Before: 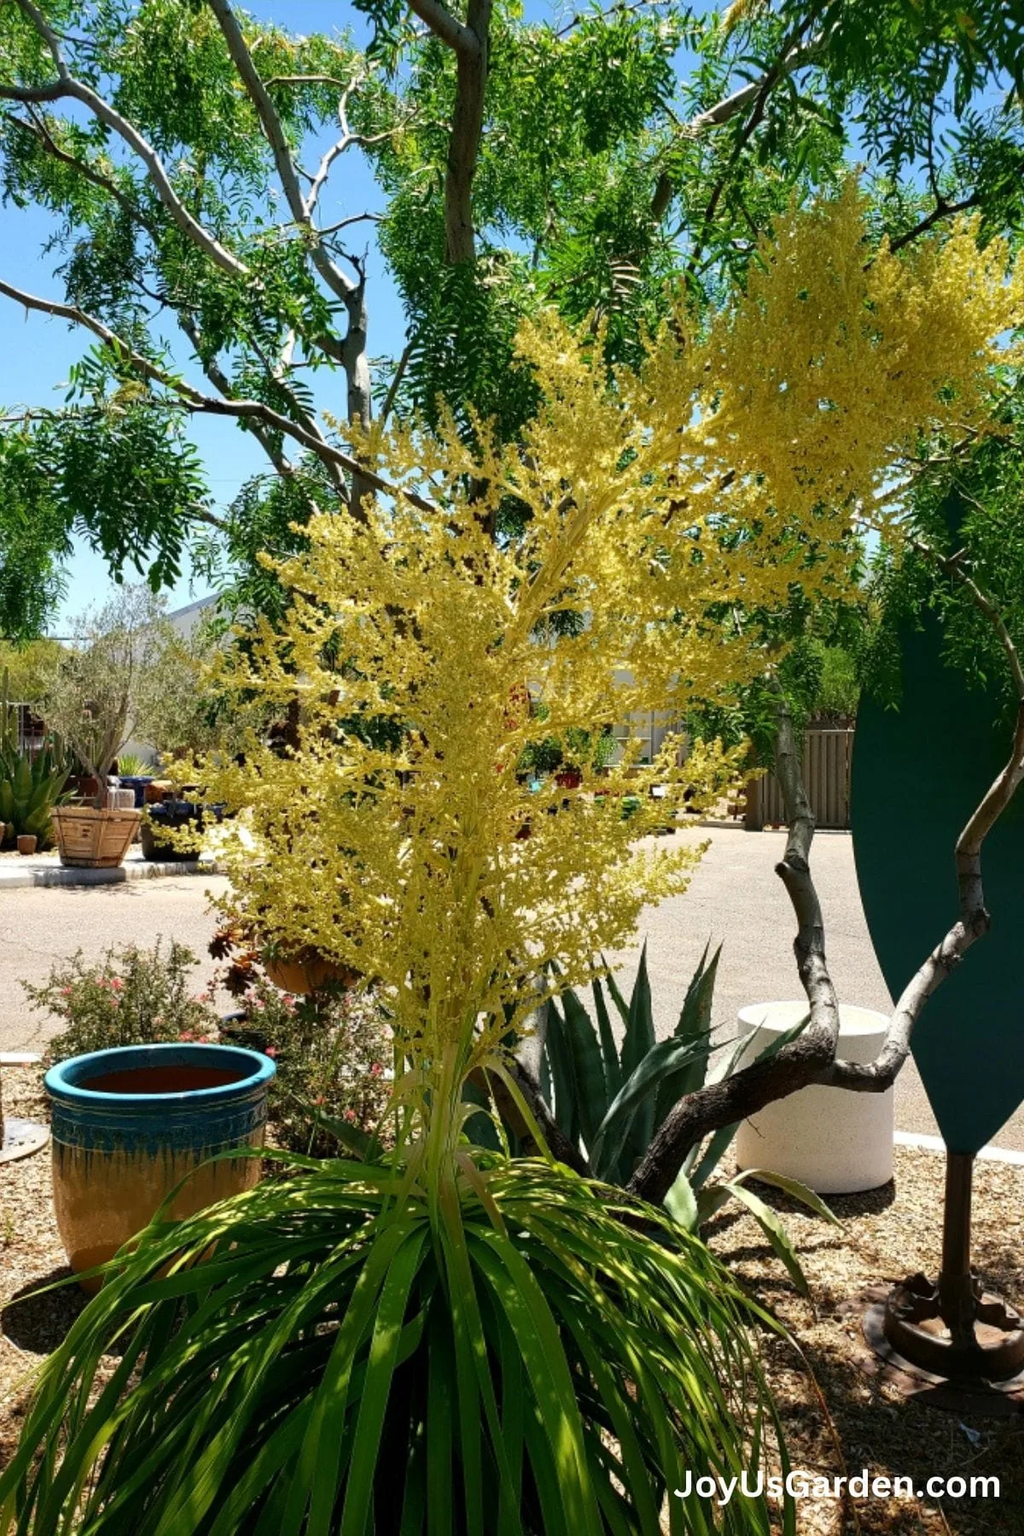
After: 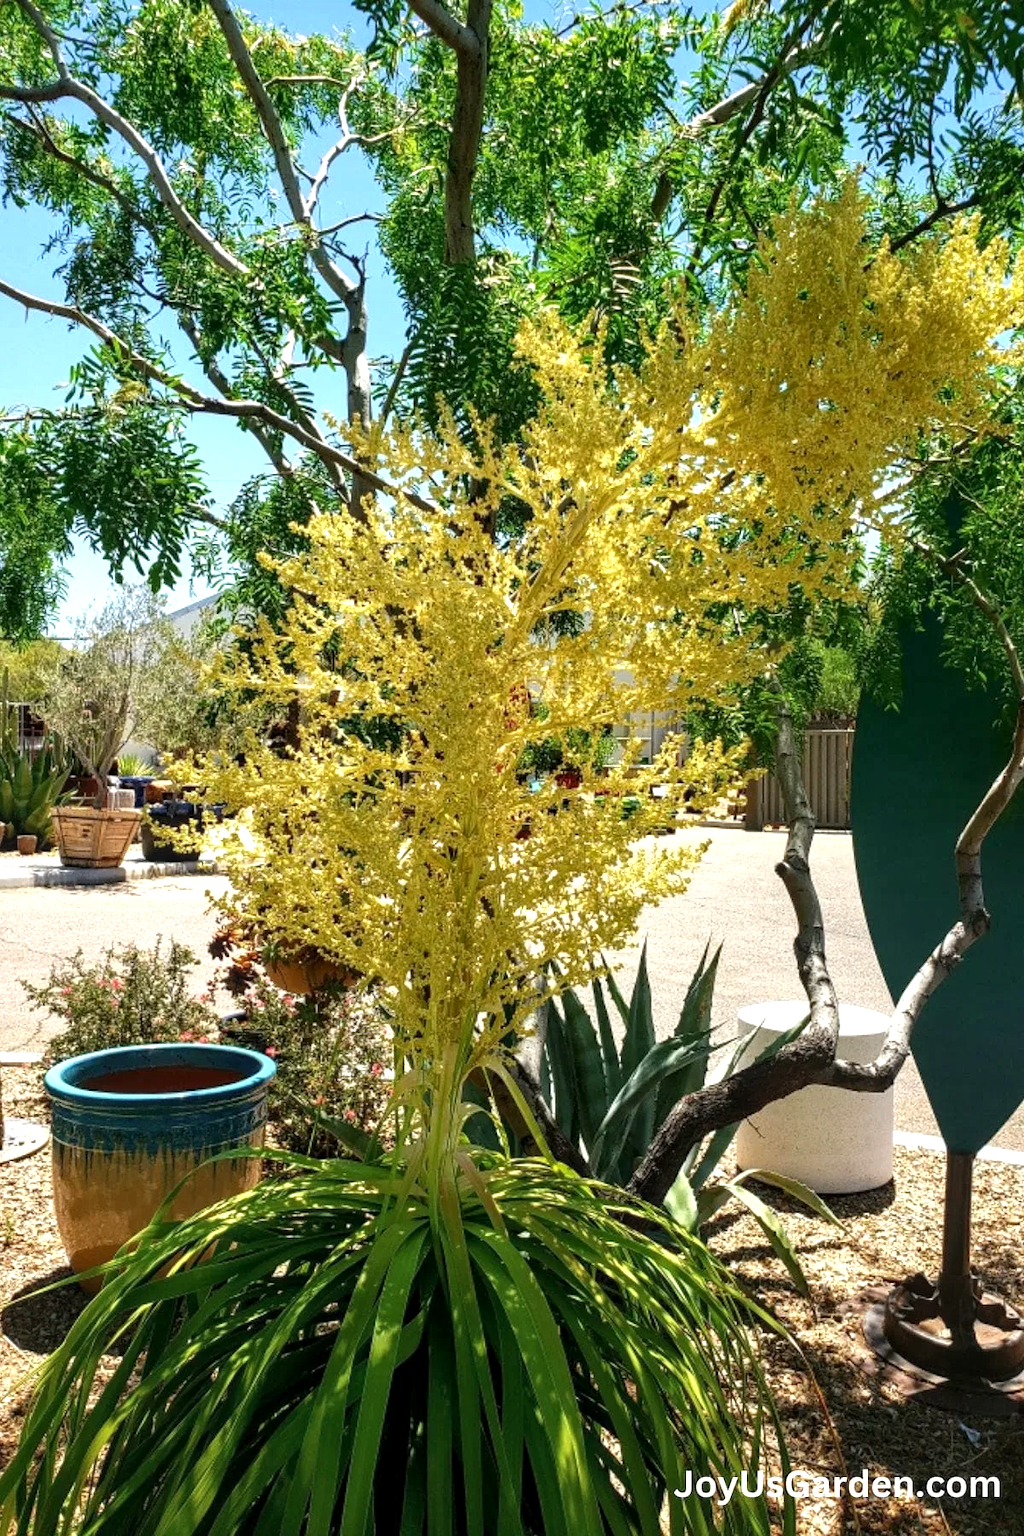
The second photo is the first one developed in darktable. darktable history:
local contrast: on, module defaults
exposure: exposure 0.493 EV, compensate highlight preservation false
